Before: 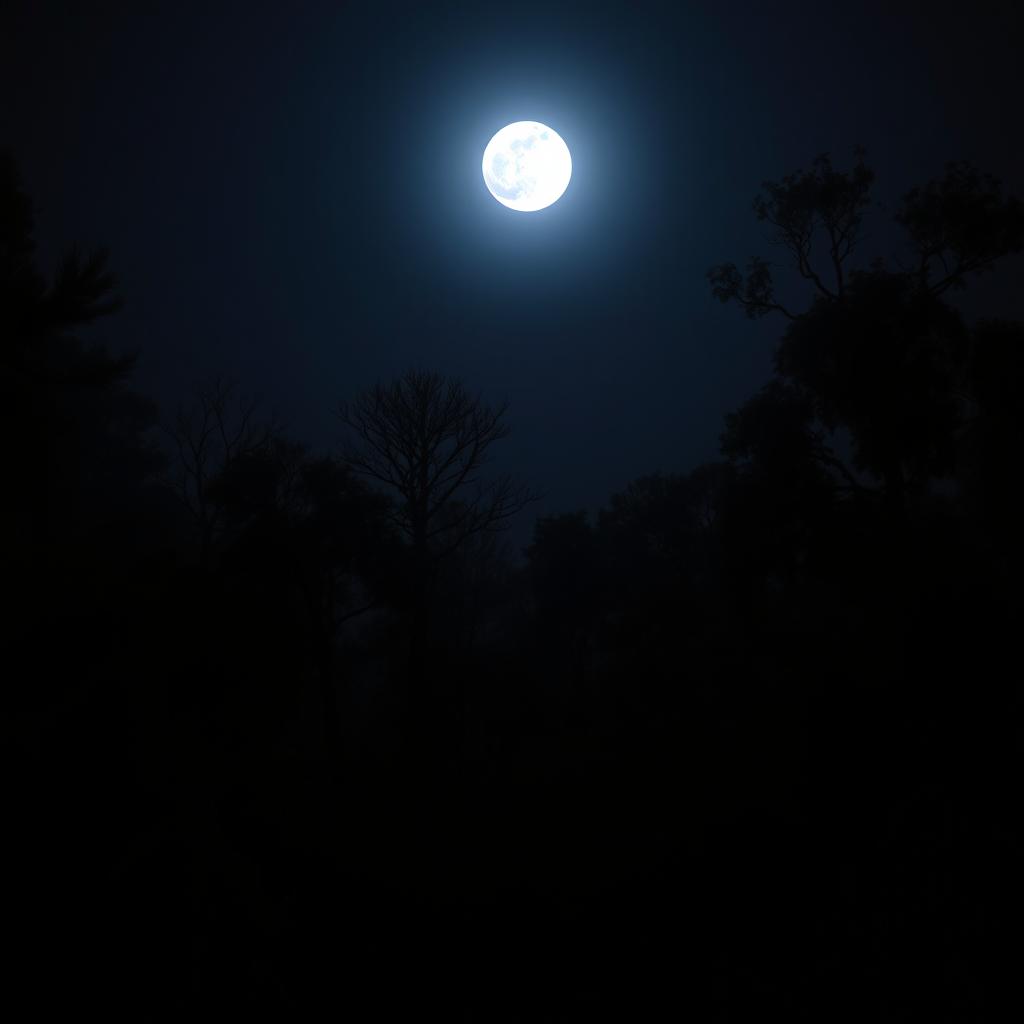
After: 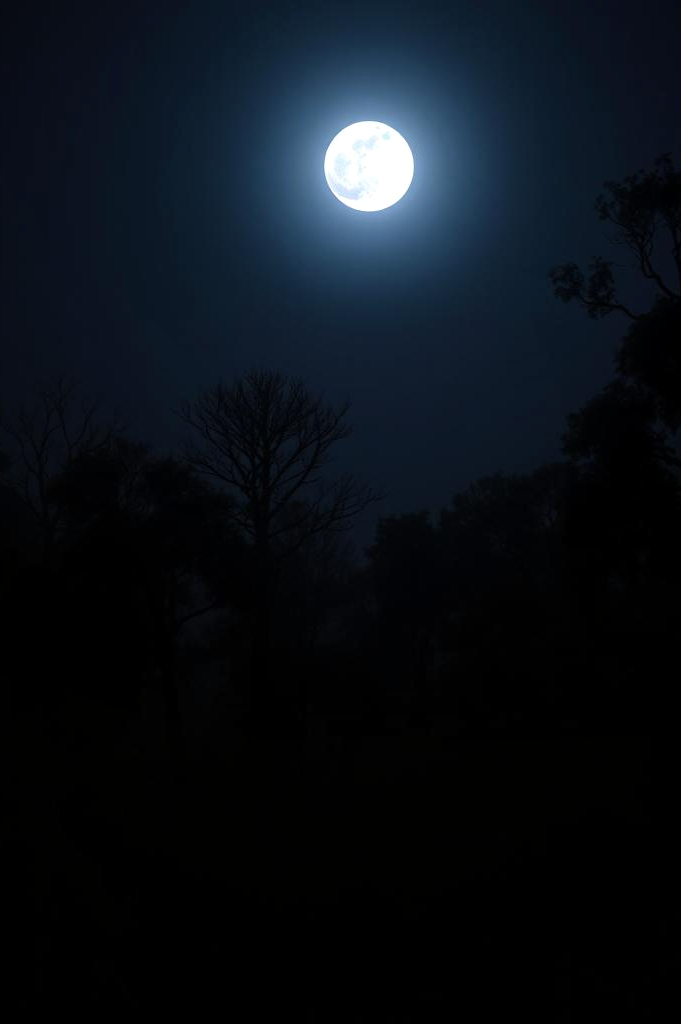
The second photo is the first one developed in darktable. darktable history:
local contrast: highlights 101%, shadows 97%, detail 120%, midtone range 0.2
crop and rotate: left 15.461%, right 17.97%
